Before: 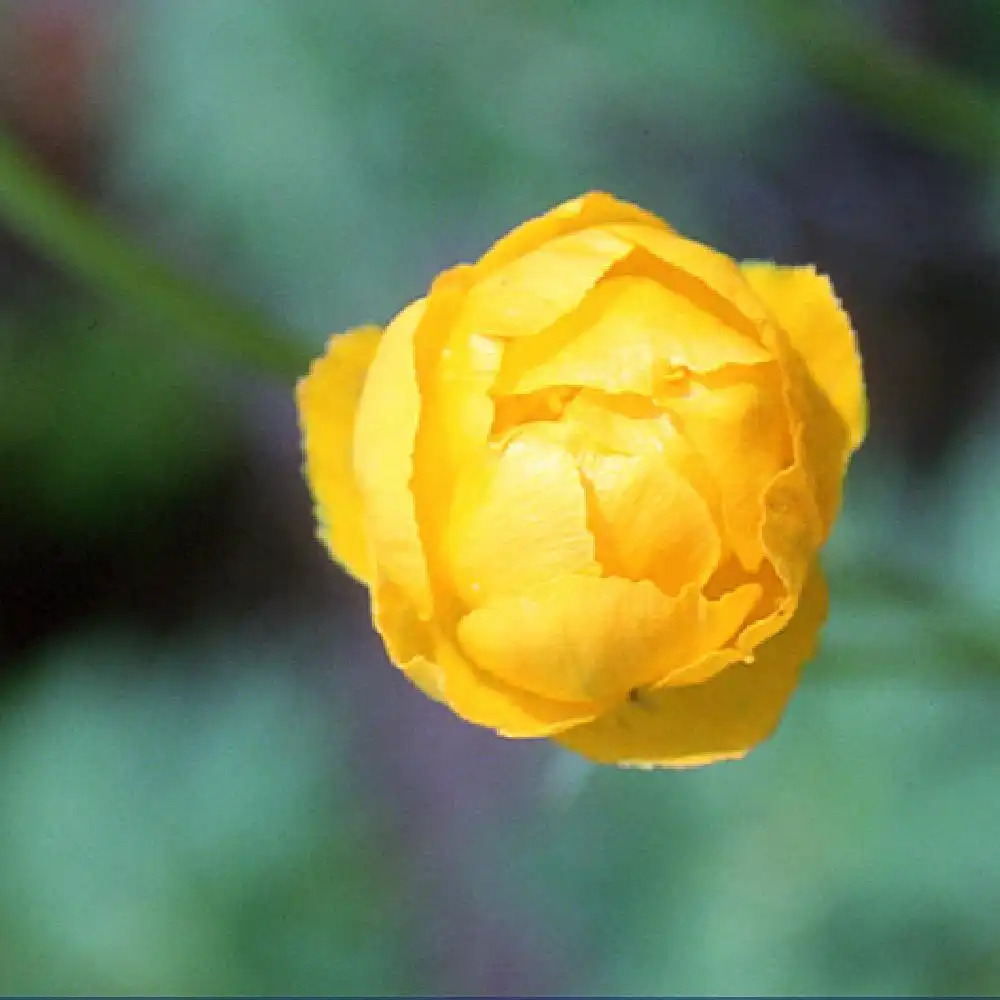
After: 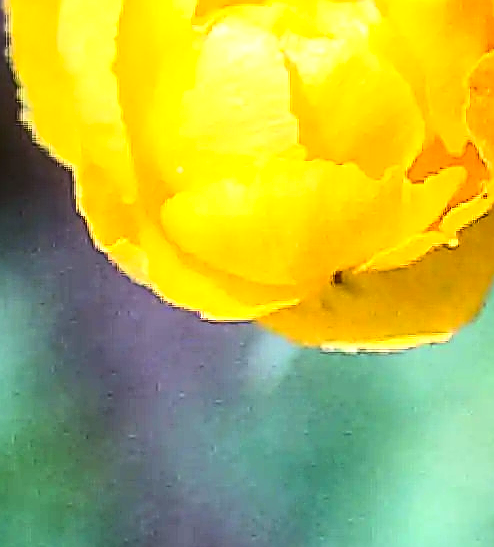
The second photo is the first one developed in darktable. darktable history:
local contrast: on, module defaults
exposure: black level correction 0, exposure 0.7 EV, compensate exposure bias true, compensate highlight preservation false
contrast brightness saturation: contrast 0.32, brightness -0.08, saturation 0.17
crop: left 29.672%, top 41.786%, right 20.851%, bottom 3.487%
graduated density: density 0.38 EV, hardness 21%, rotation -6.11°, saturation 32%
sharpen: amount 1.861
